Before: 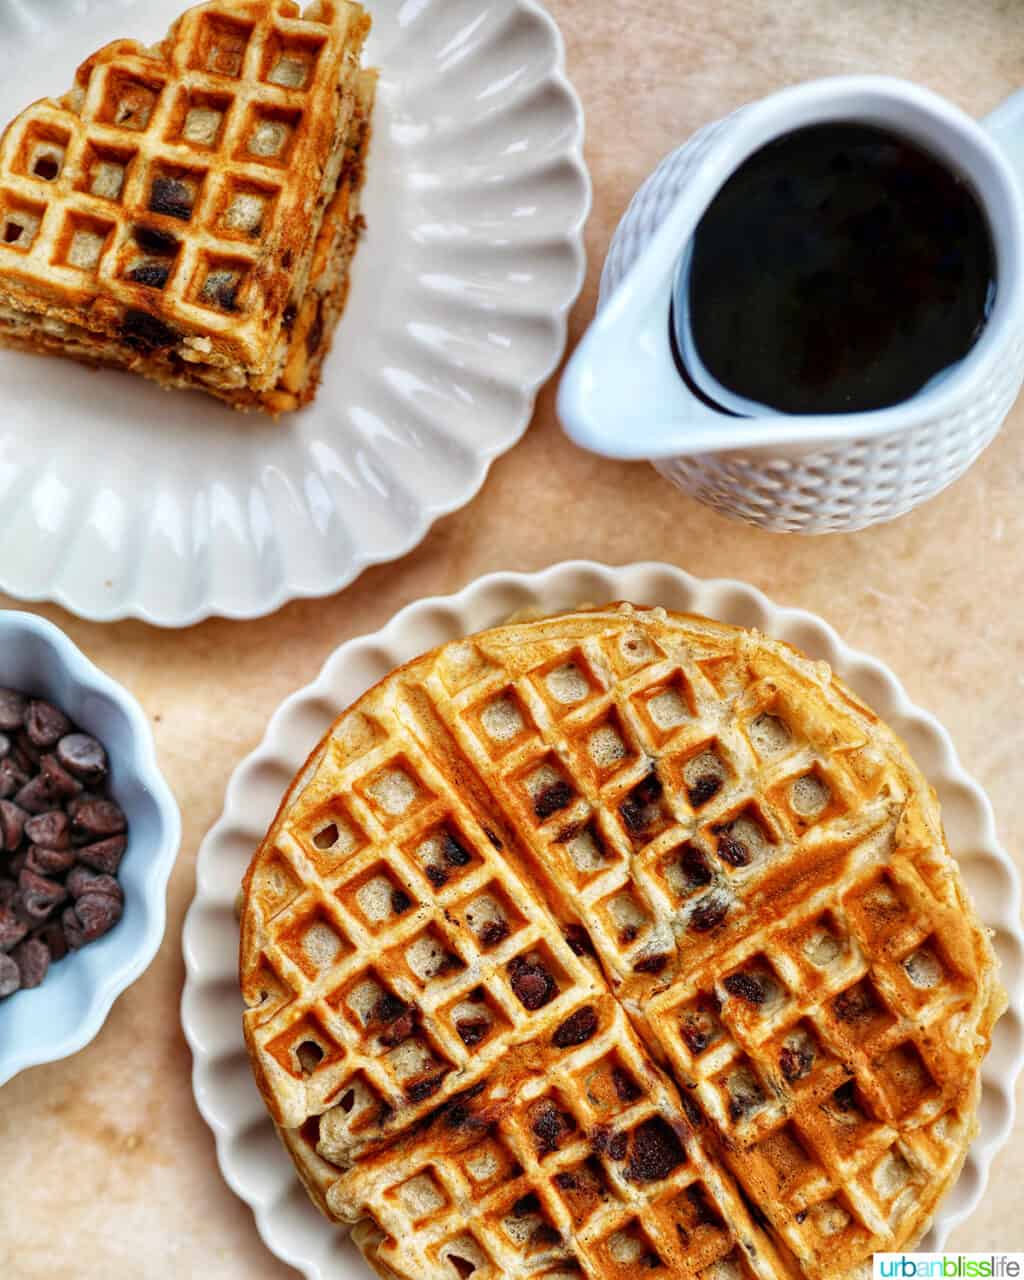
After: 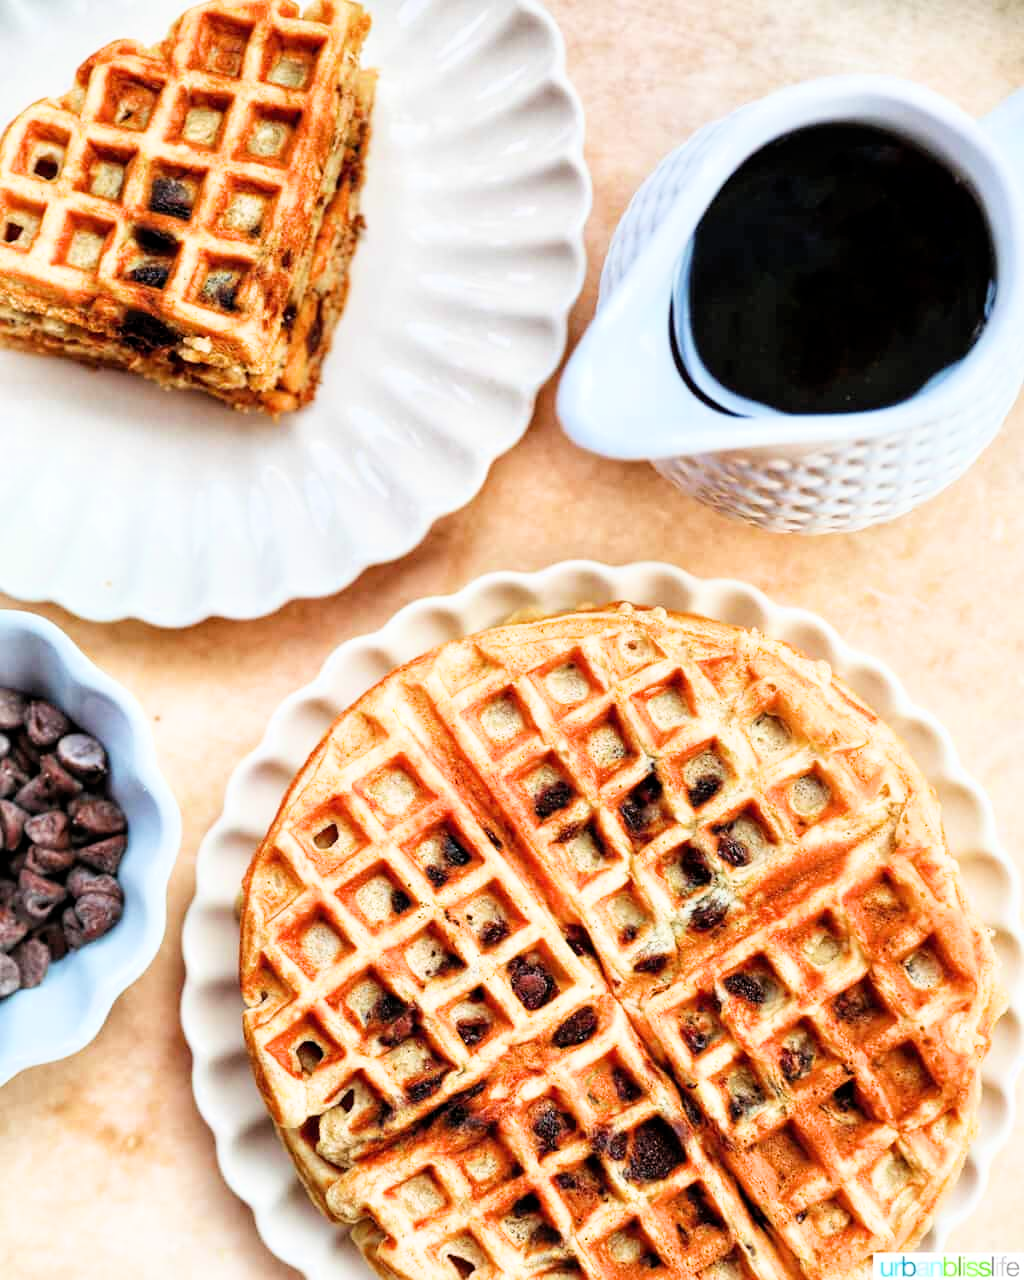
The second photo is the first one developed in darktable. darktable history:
tone equalizer: edges refinement/feathering 500, mask exposure compensation -1.57 EV, preserve details no
exposure: black level correction 0, exposure 1.001 EV, compensate exposure bias true, compensate highlight preservation false
filmic rgb: middle gray luminance 9.45%, black relative exposure -10.68 EV, white relative exposure 3.44 EV, target black luminance 0%, hardness 5.98, latitude 59.49%, contrast 1.093, highlights saturation mix 5.51%, shadows ↔ highlights balance 28.76%
